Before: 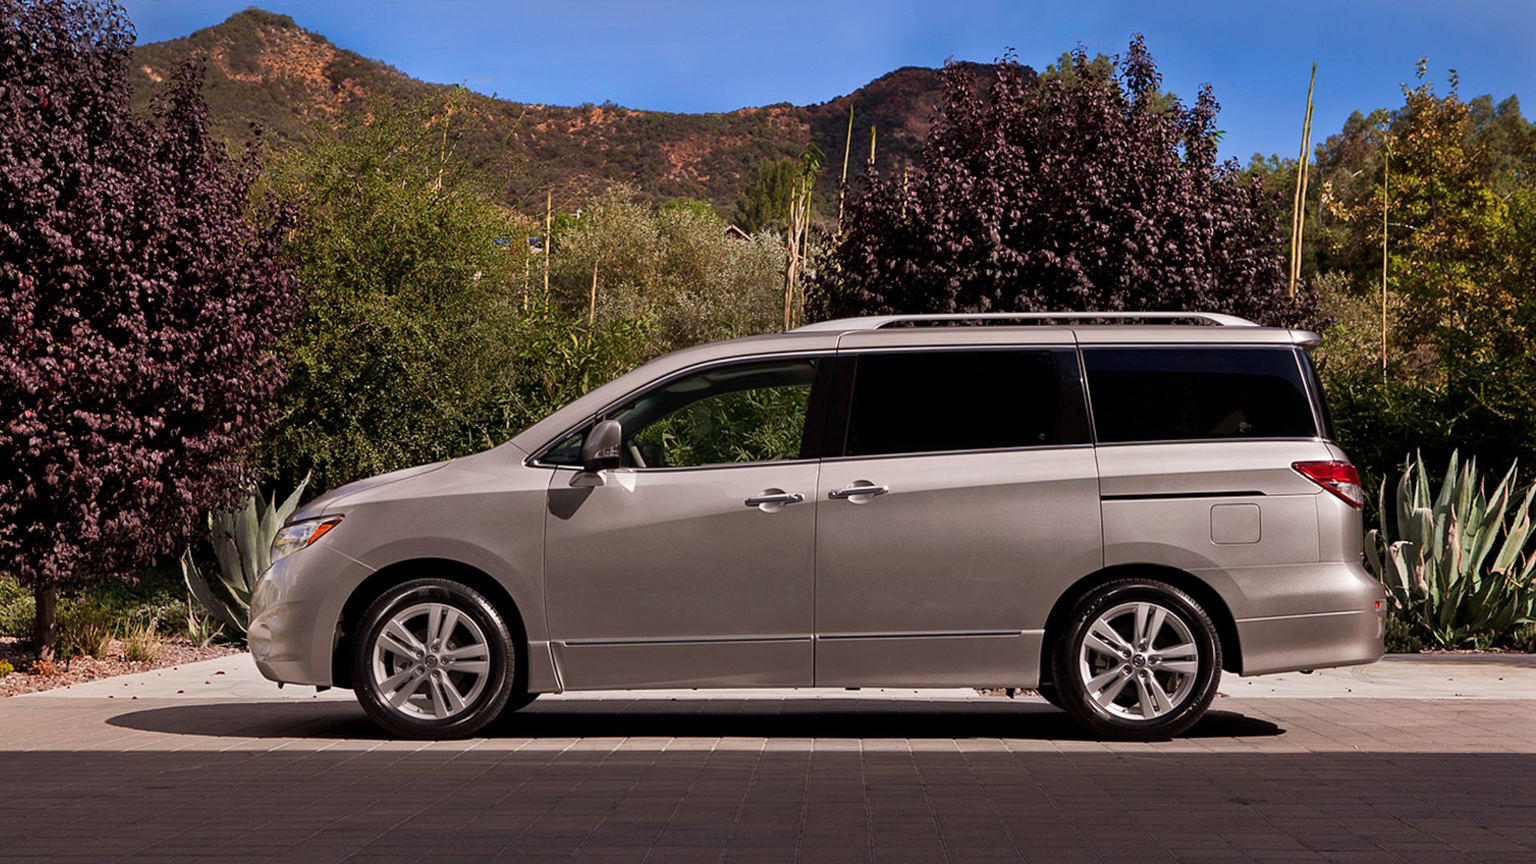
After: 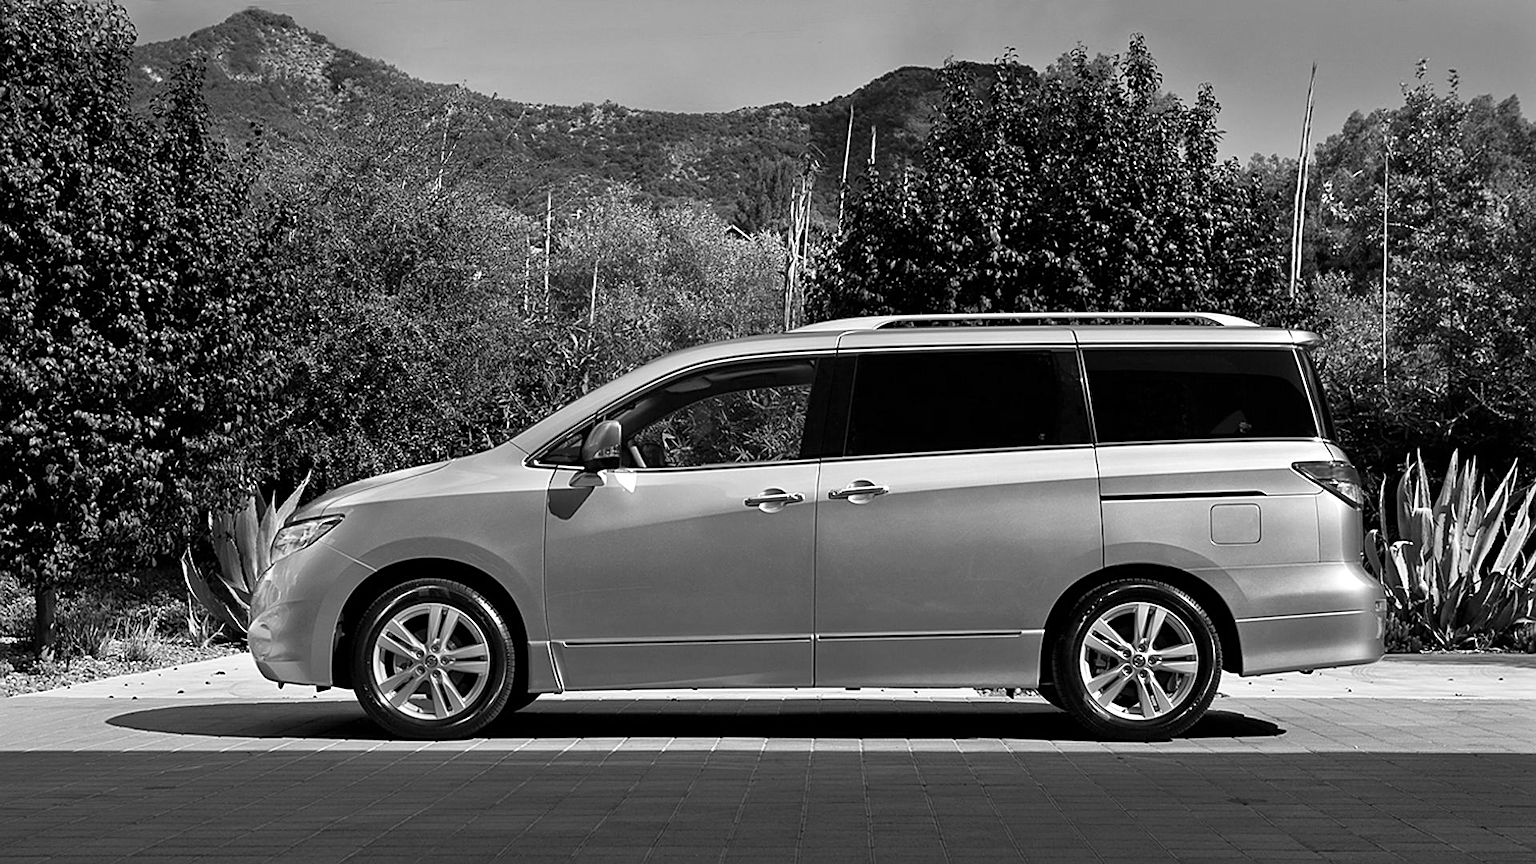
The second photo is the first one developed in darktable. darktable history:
monochrome: a -3.63, b -0.465
exposure: exposure 0.426 EV, compensate highlight preservation false
sharpen: on, module defaults
